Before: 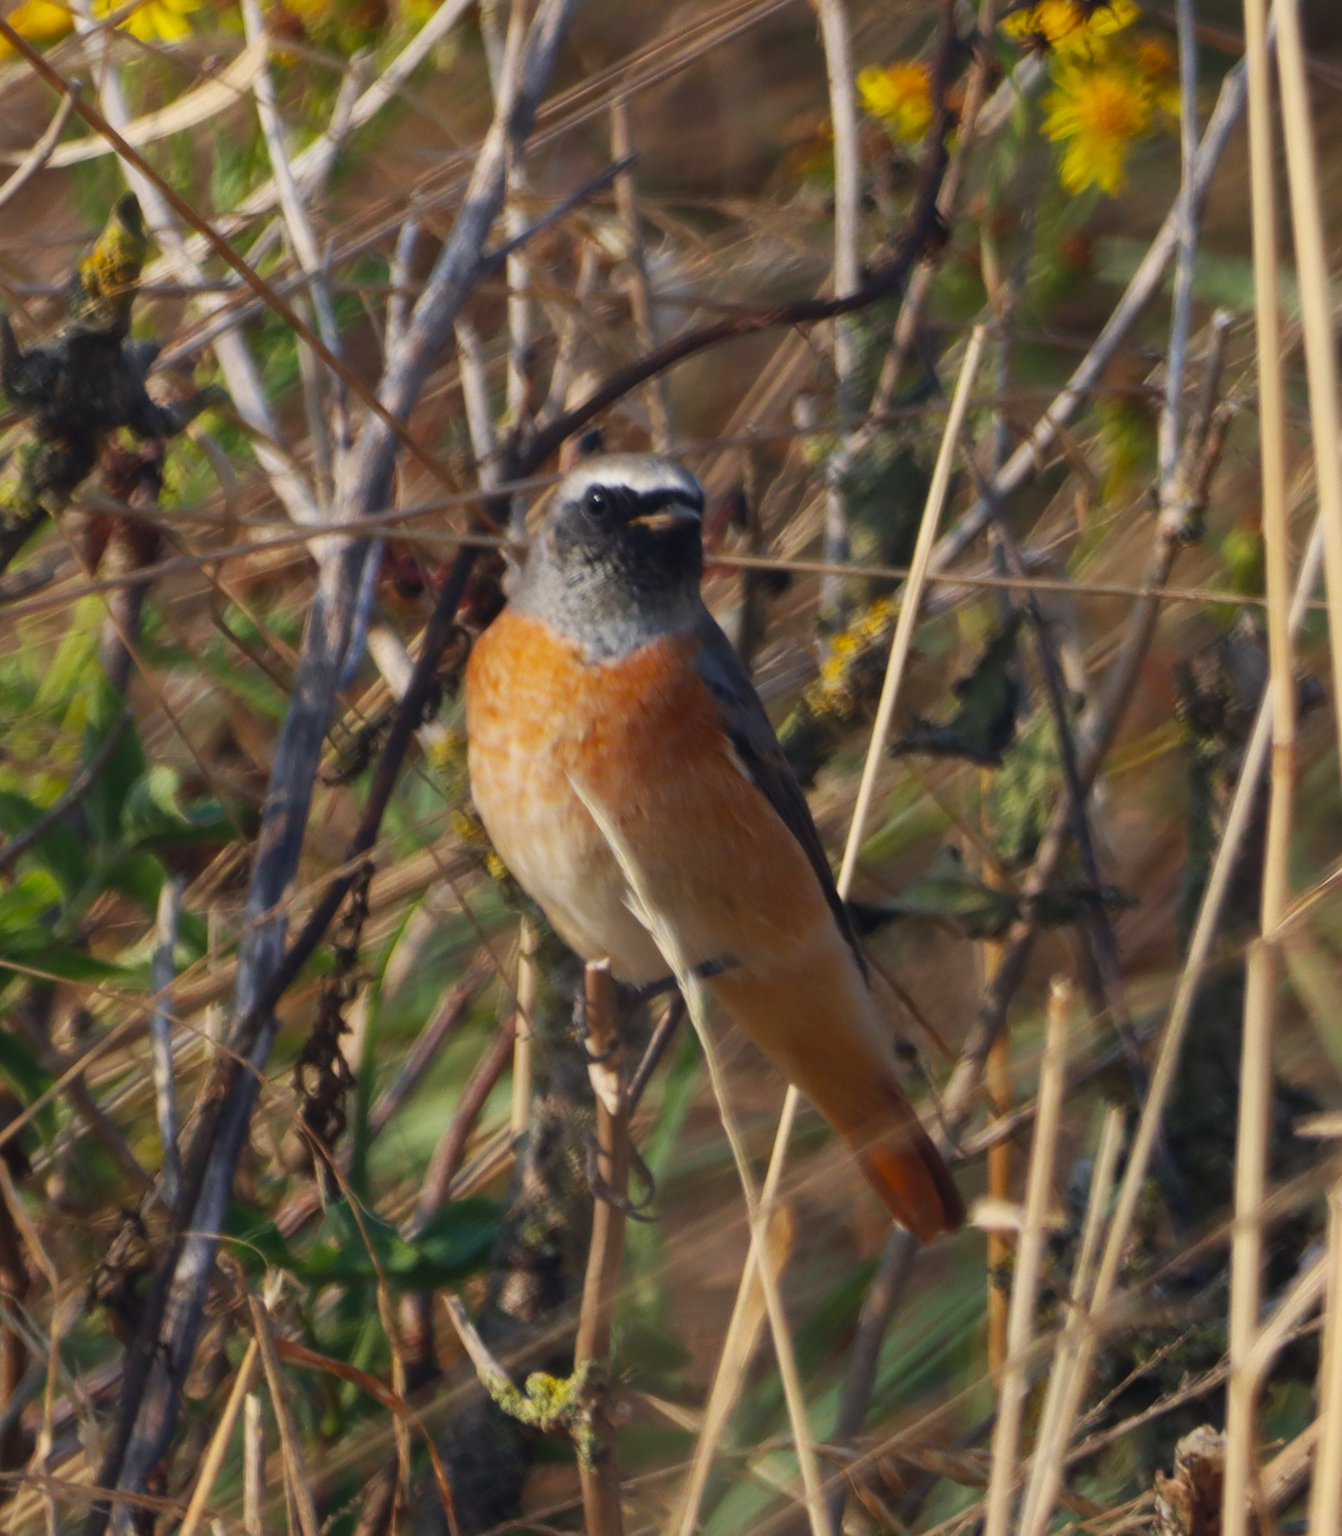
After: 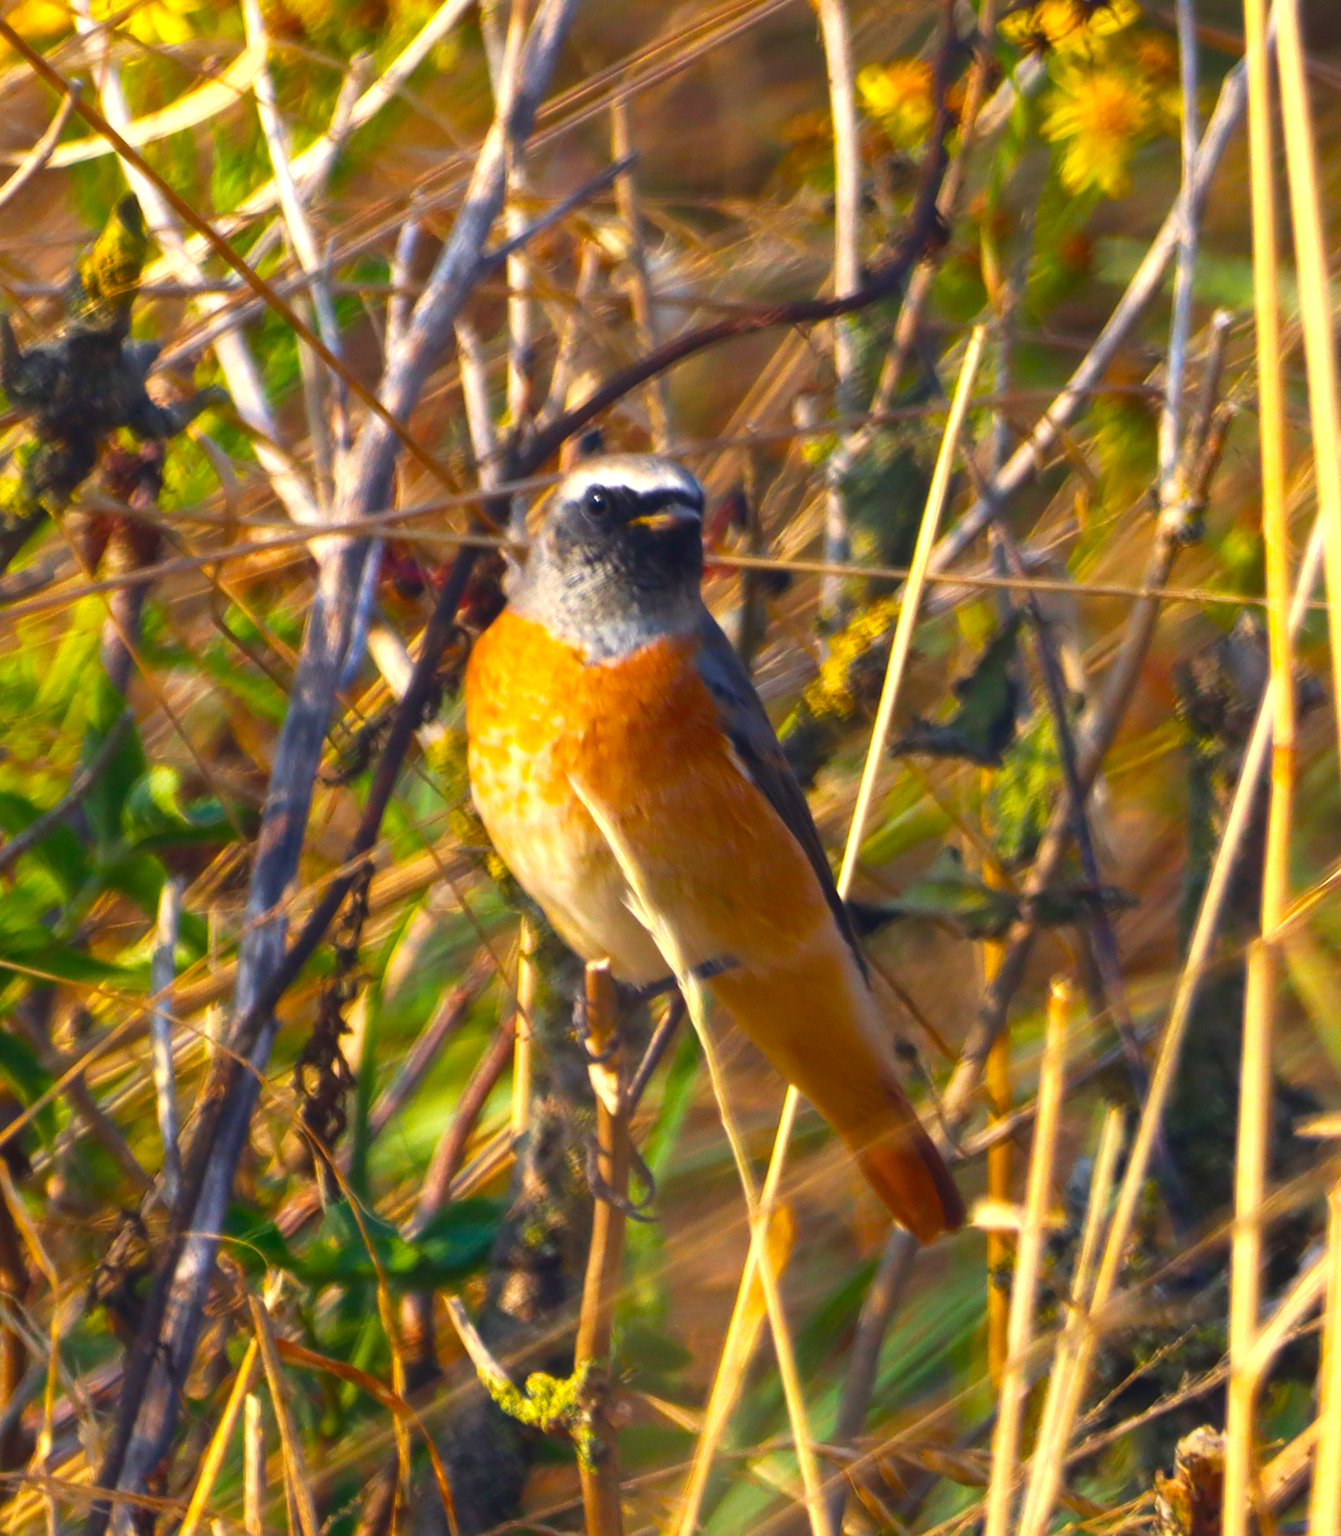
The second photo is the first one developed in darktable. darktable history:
color balance rgb: highlights gain › chroma 2.028%, highlights gain › hue 73.56°, linear chroma grading › global chroma 20.141%, perceptual saturation grading › global saturation 24.883%, perceptual brilliance grading › global brilliance 29.951%, global vibrance 20%
